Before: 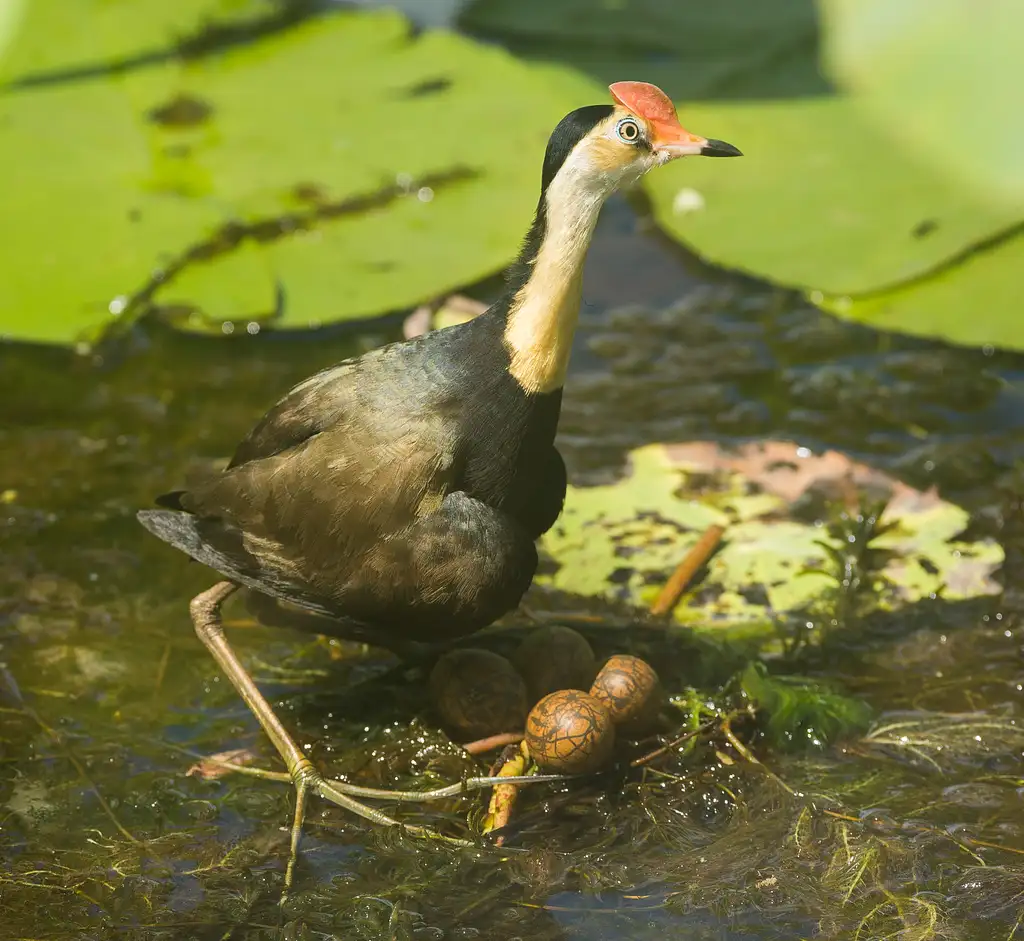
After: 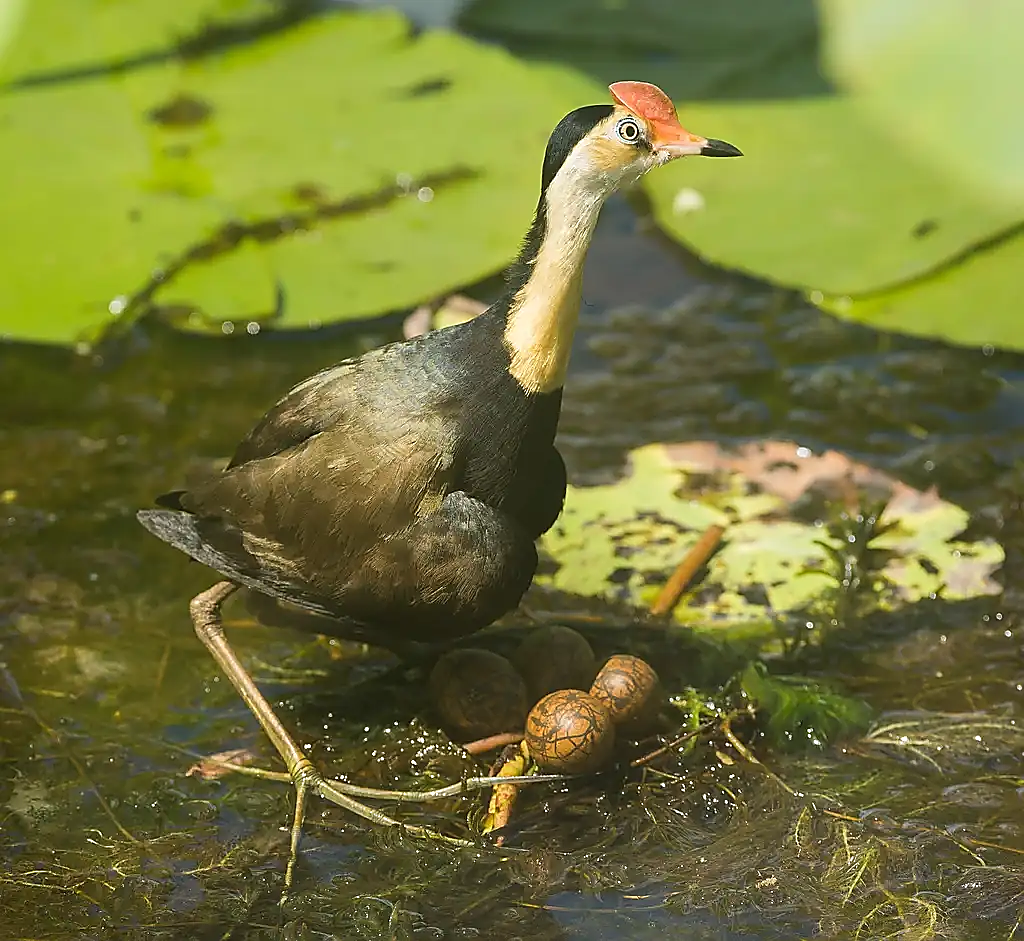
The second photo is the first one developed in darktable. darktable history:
sharpen: radius 1.384, amount 1.24, threshold 0.828
